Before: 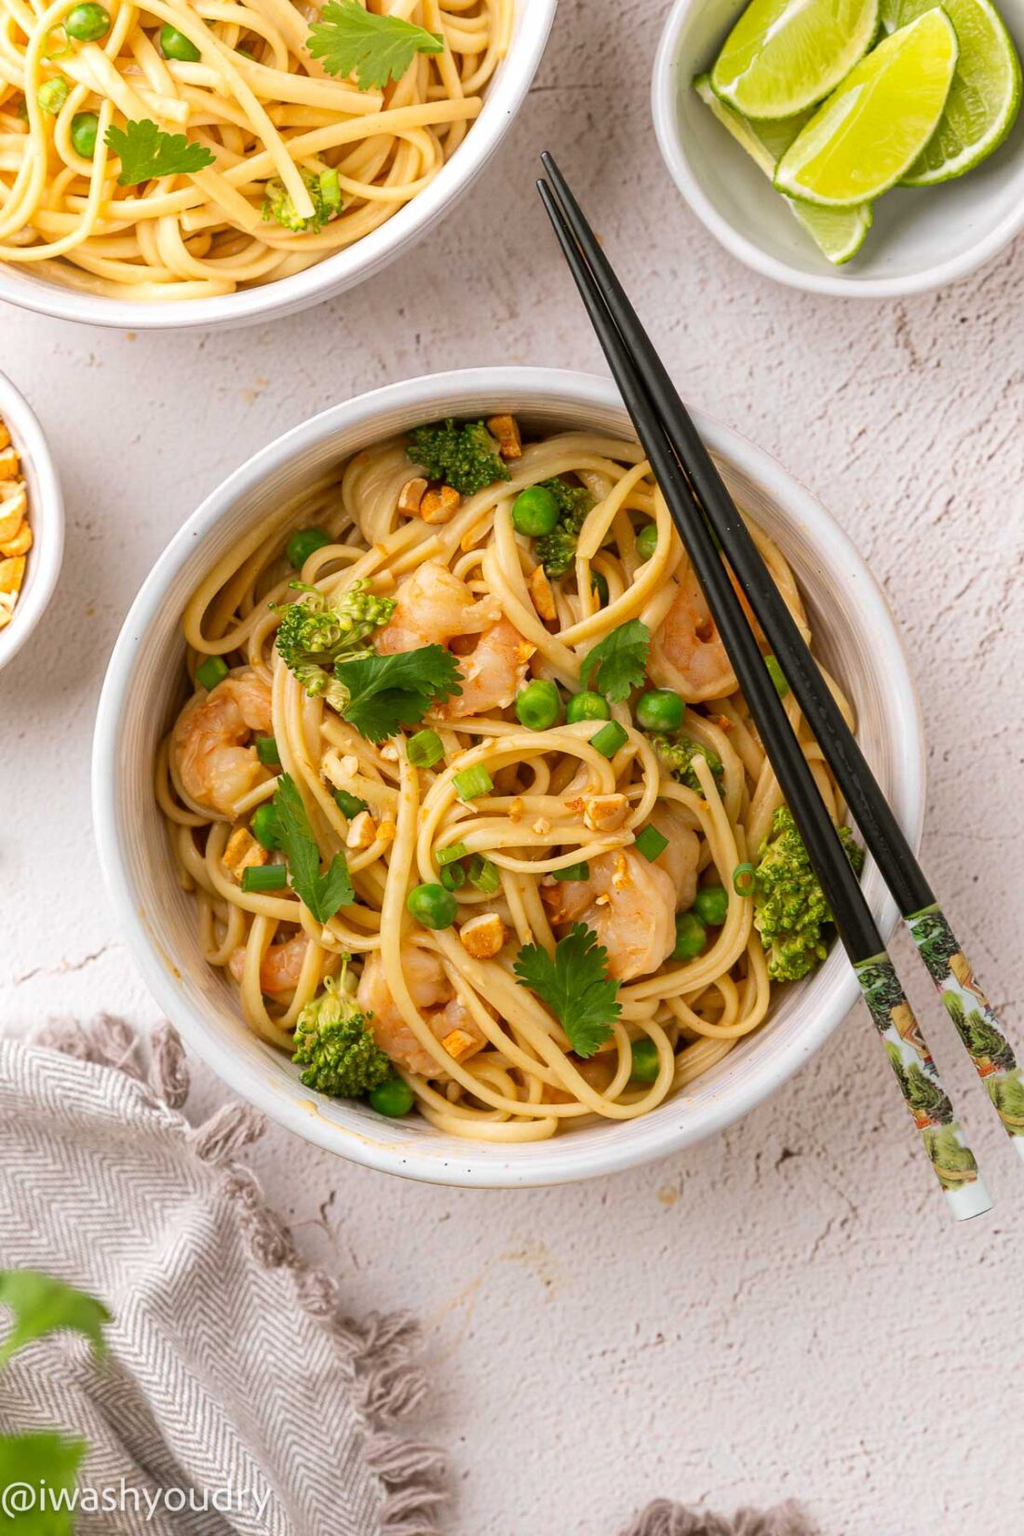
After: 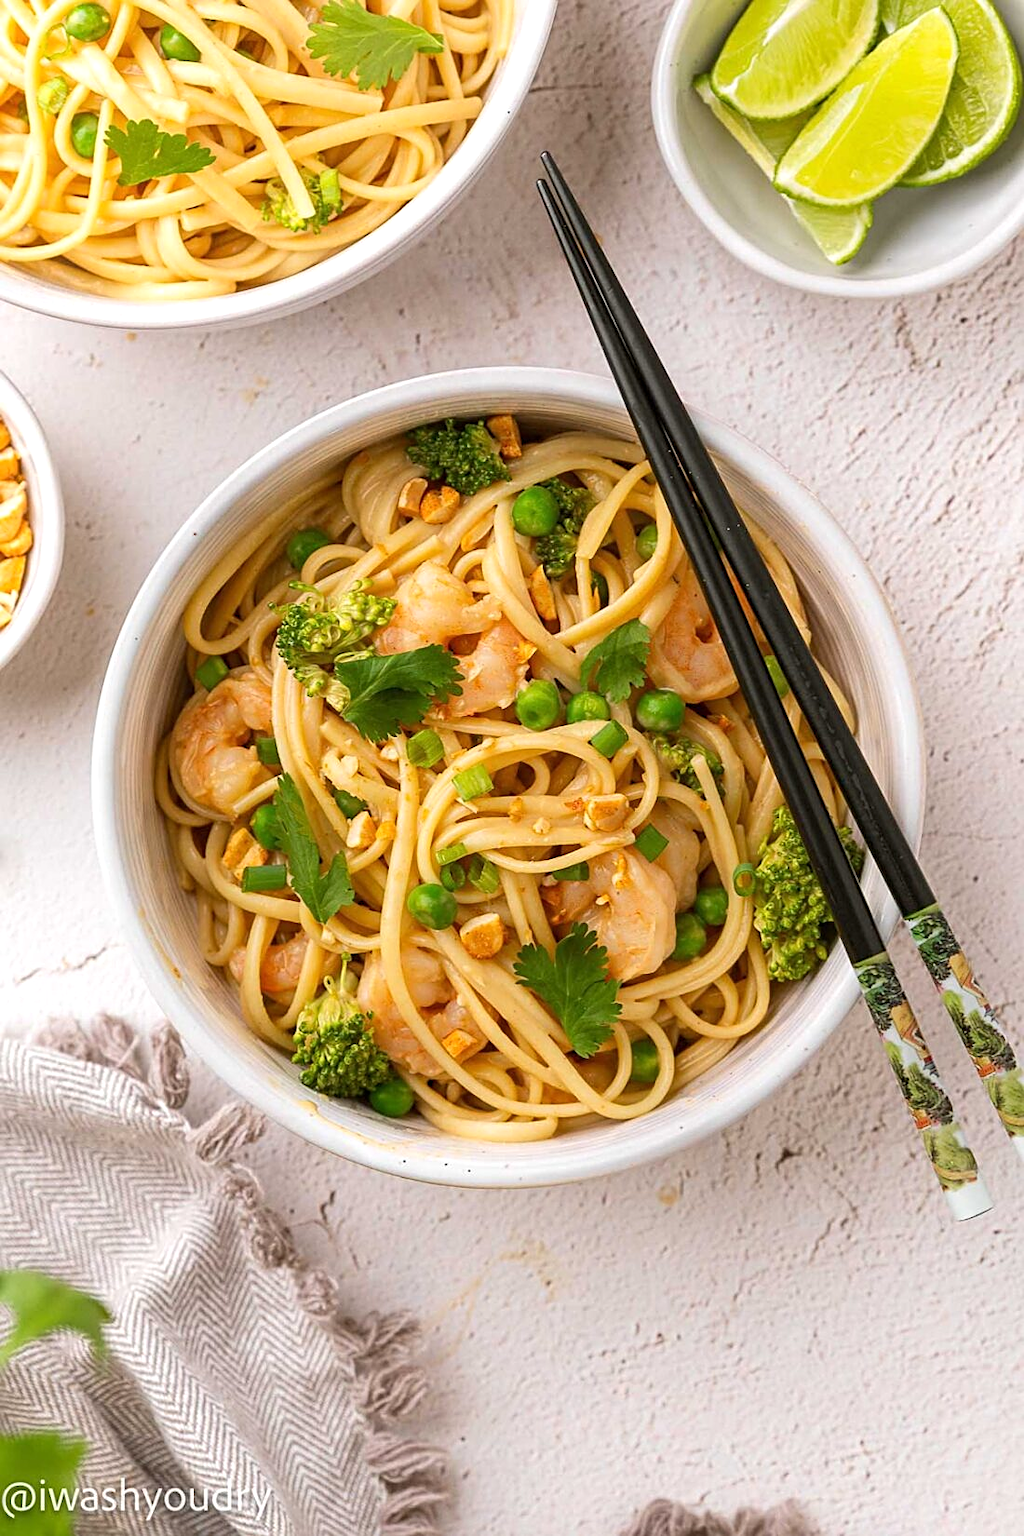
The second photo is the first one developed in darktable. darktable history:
exposure: exposure 0.131 EV, compensate highlight preservation false
sharpen: on, module defaults
